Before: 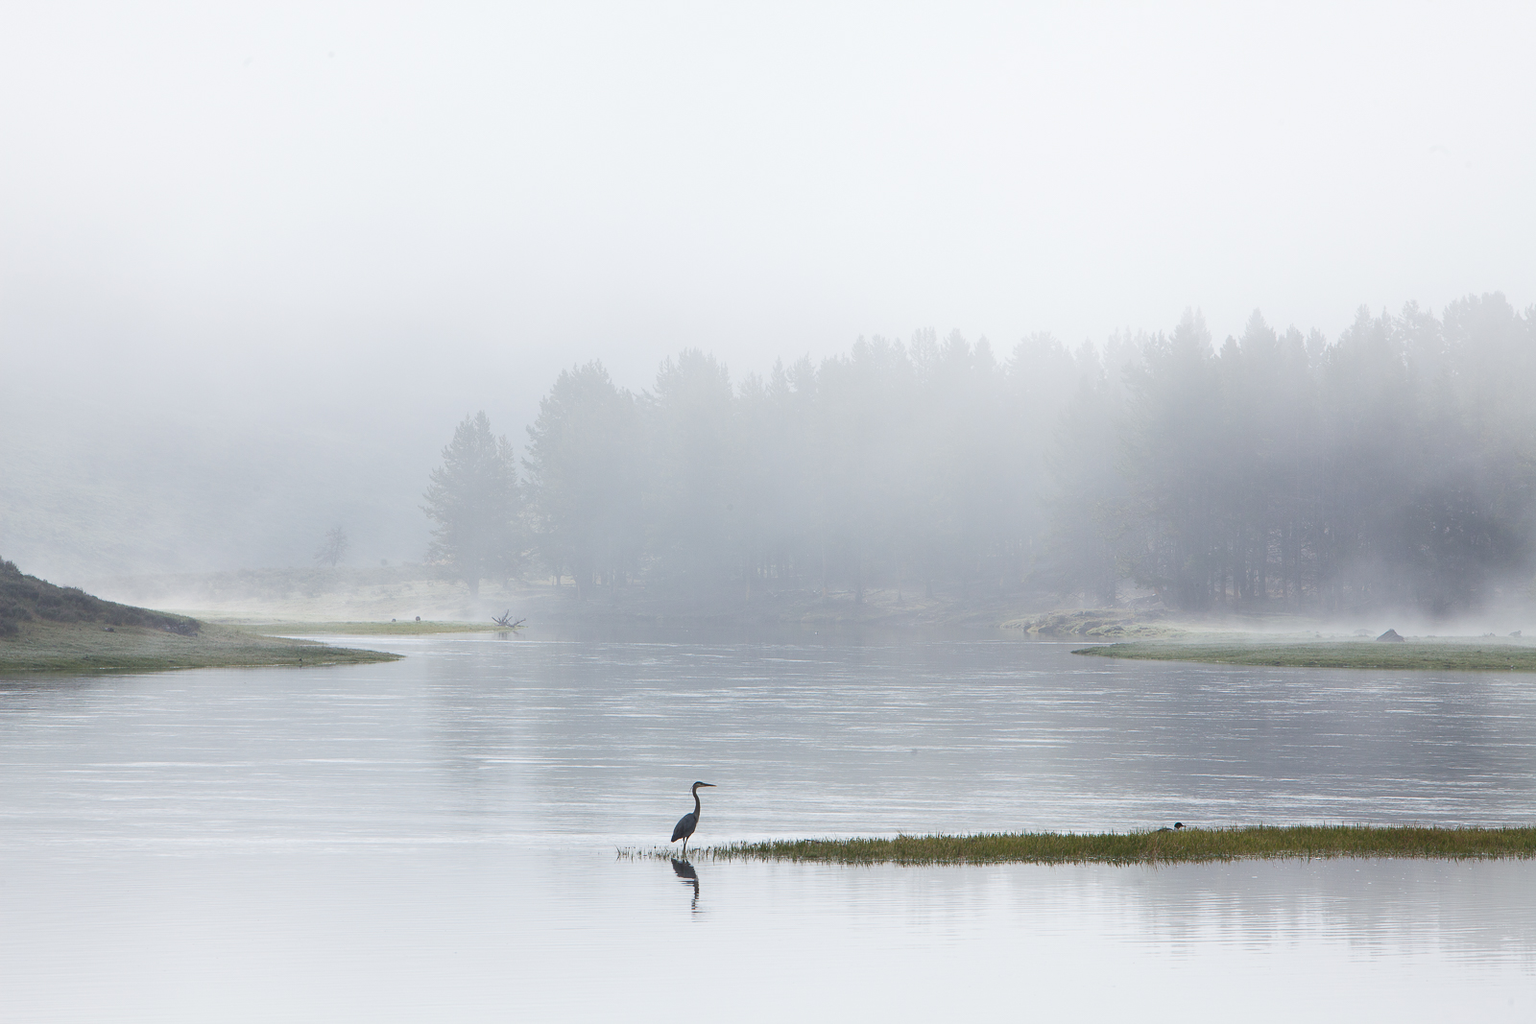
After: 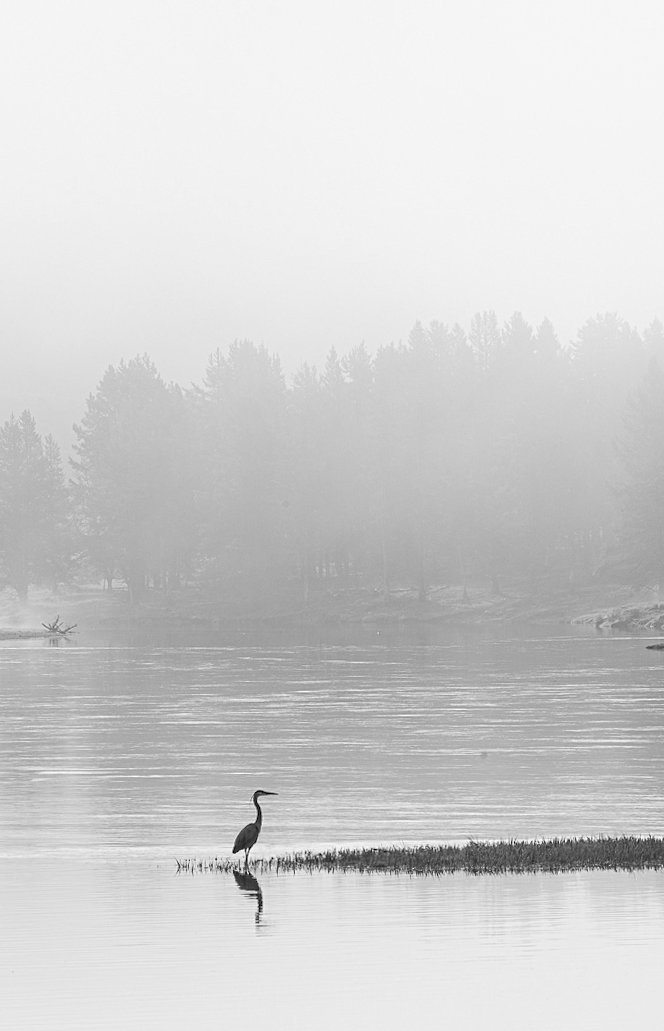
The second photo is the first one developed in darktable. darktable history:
contrast equalizer: y [[0.5, 0.5, 0.5, 0.539, 0.64, 0.611], [0.5 ×6], [0.5 ×6], [0 ×6], [0 ×6]]
monochrome: on, module defaults
rotate and perspective: rotation -1.32°, lens shift (horizontal) -0.031, crop left 0.015, crop right 0.985, crop top 0.047, crop bottom 0.982
crop: left 28.583%, right 29.231%
